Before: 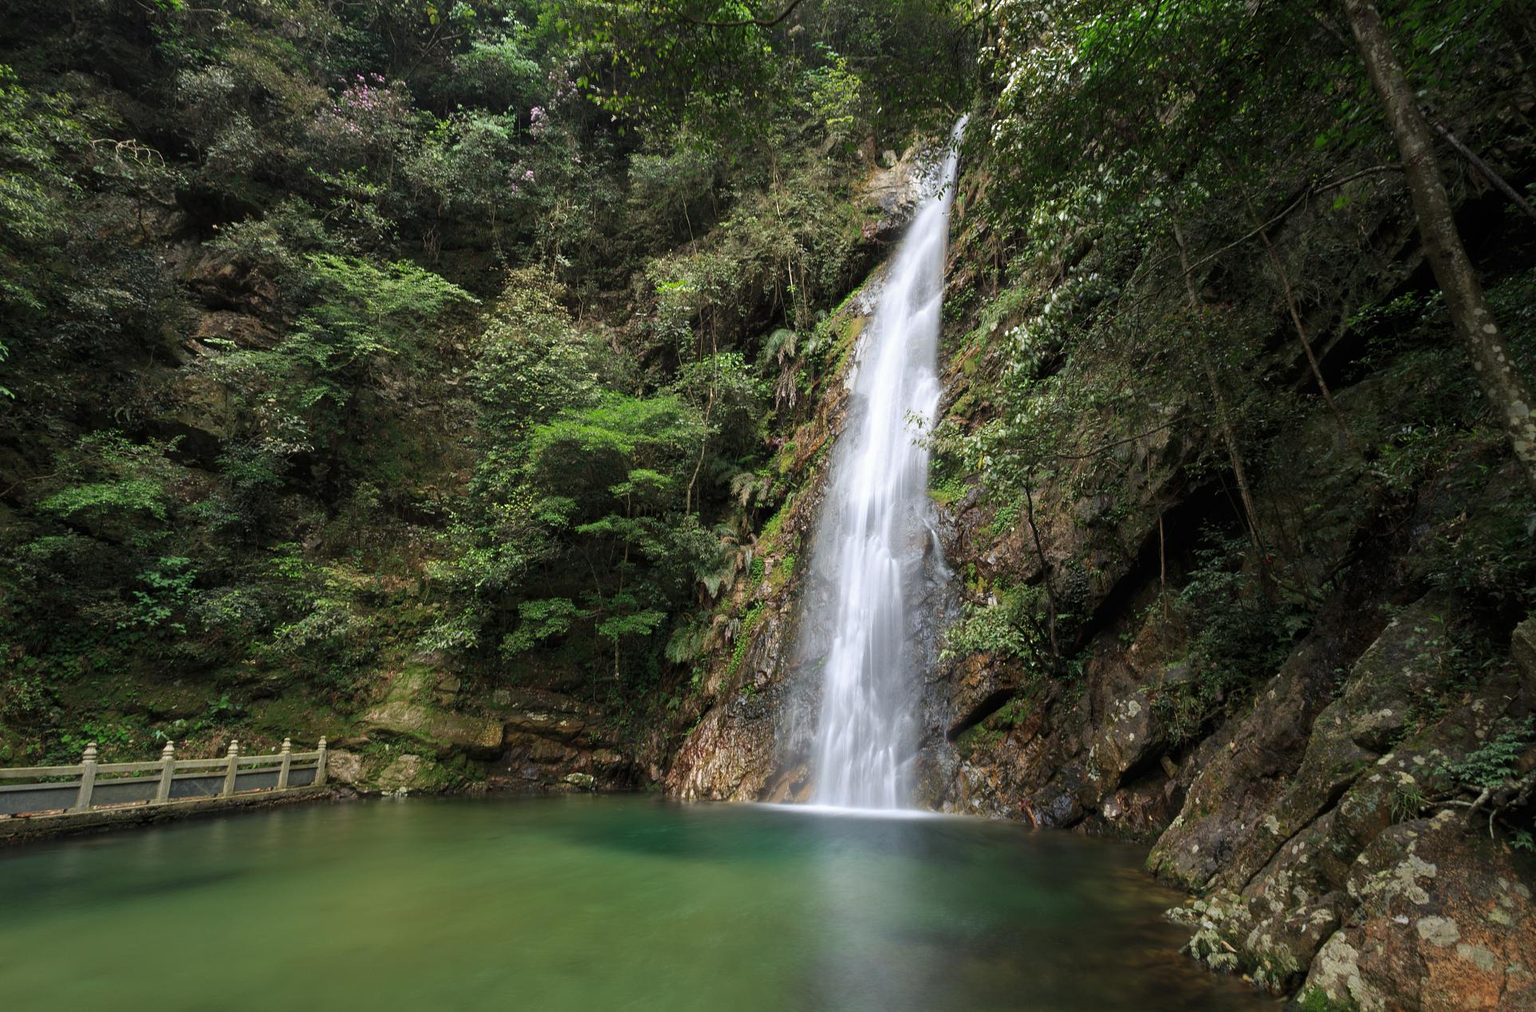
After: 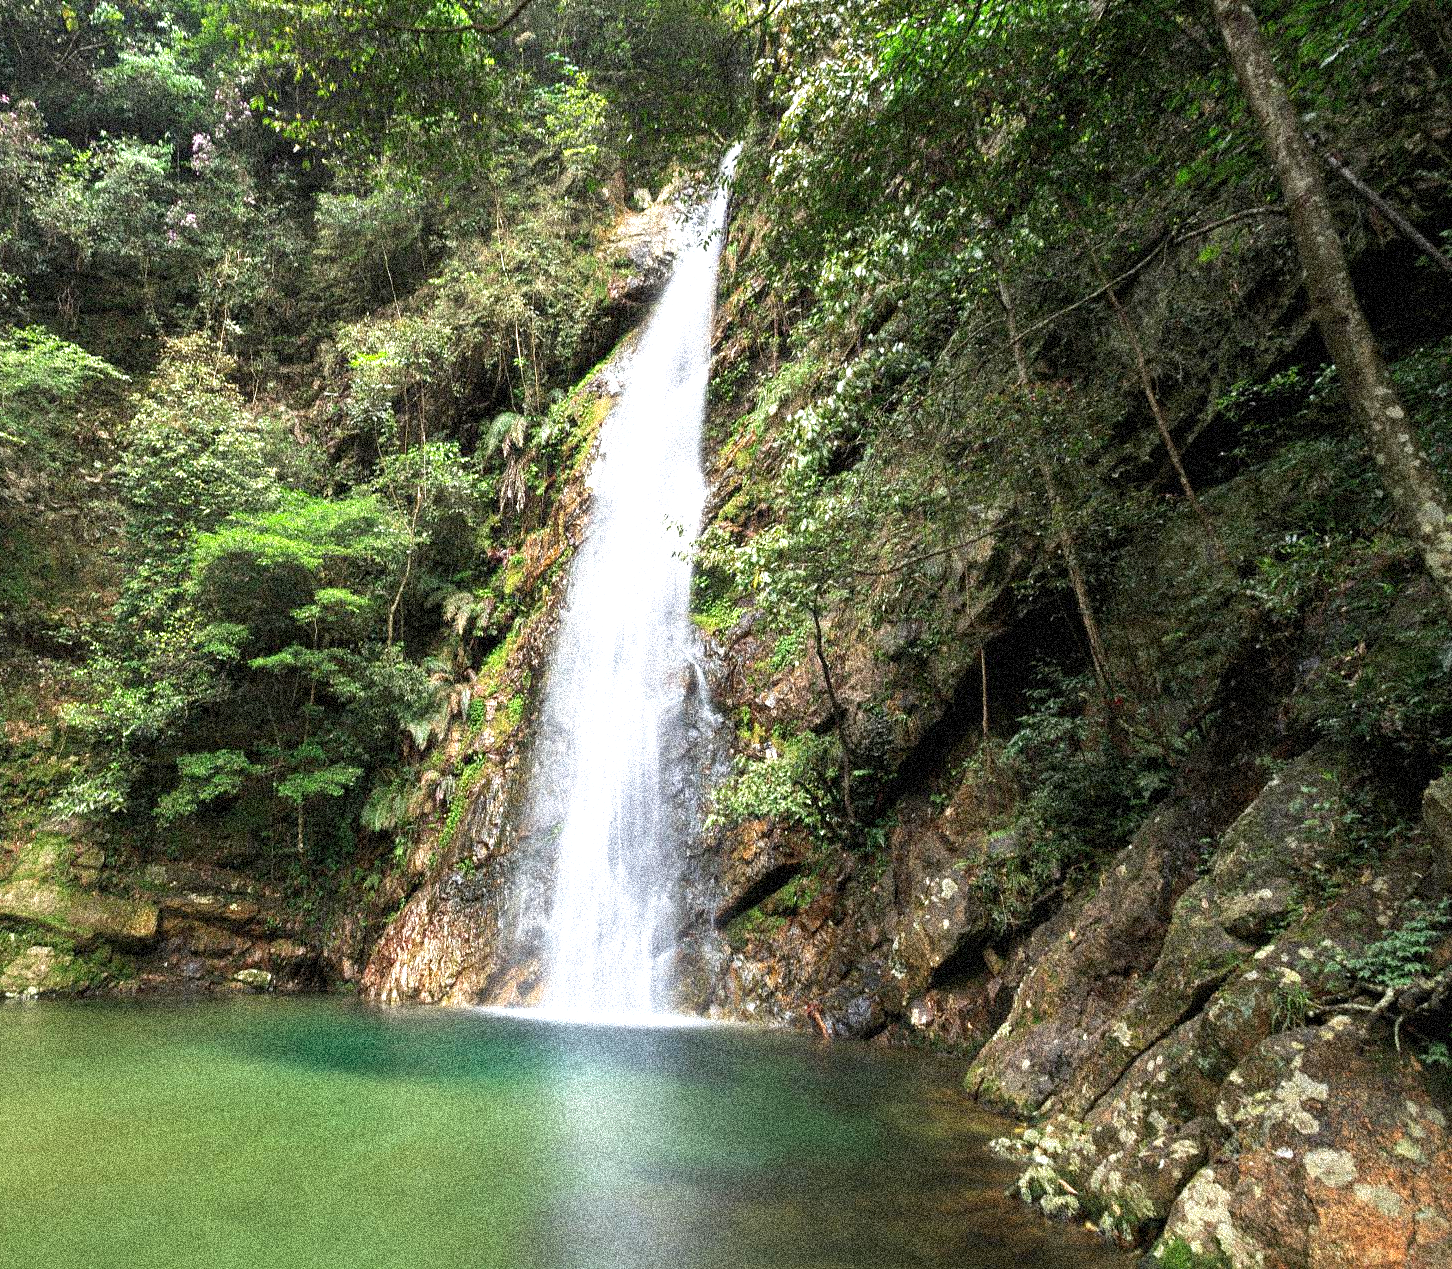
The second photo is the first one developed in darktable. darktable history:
exposure: black level correction 0.001, exposure 1.3 EV, compensate highlight preservation false
shadows and highlights: shadows 22.7, highlights -48.71, soften with gaussian
crop and rotate: left 24.6%
grain: coarseness 3.75 ISO, strength 100%, mid-tones bias 0%
